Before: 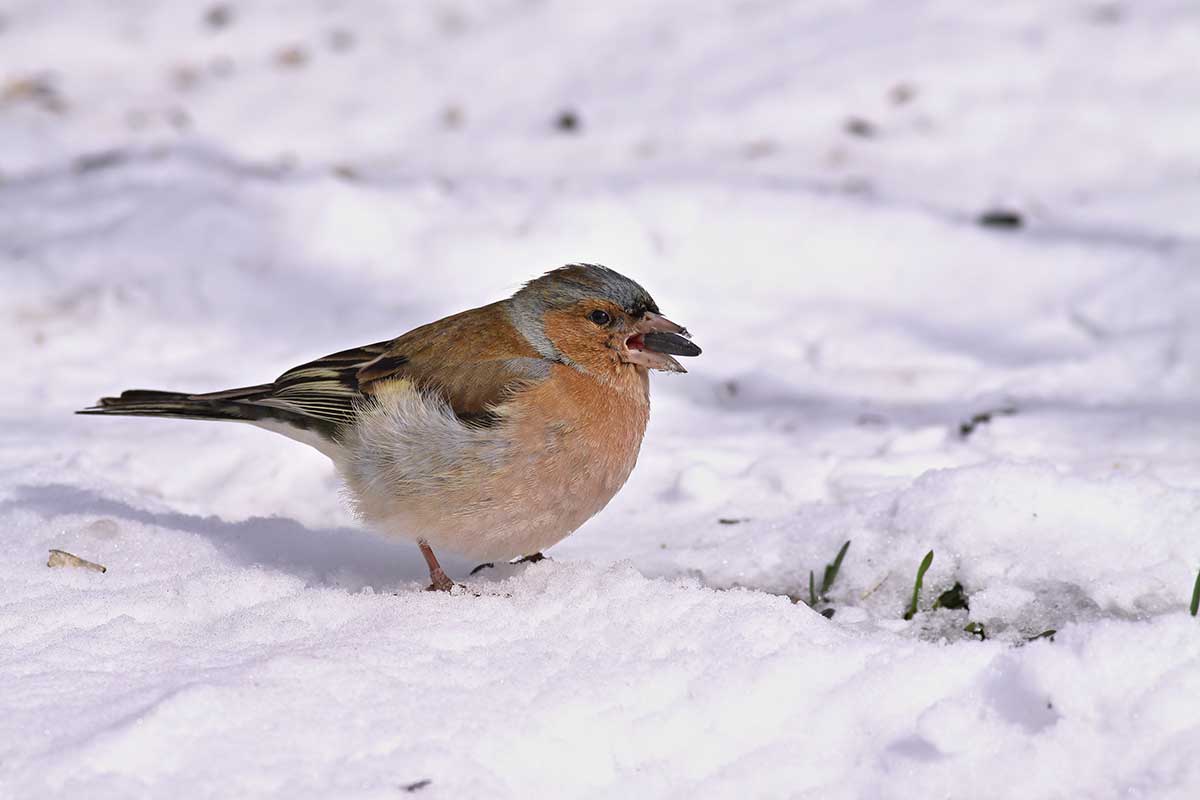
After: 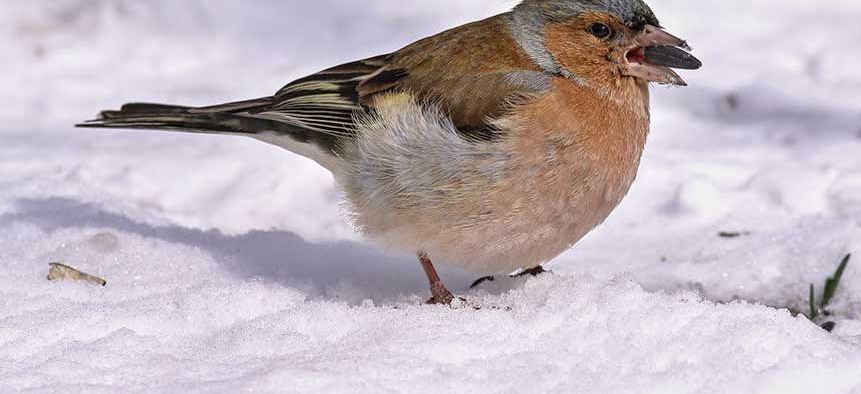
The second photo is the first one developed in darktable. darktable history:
local contrast: on, module defaults
crop: top 35.991%, right 28.245%, bottom 14.645%
